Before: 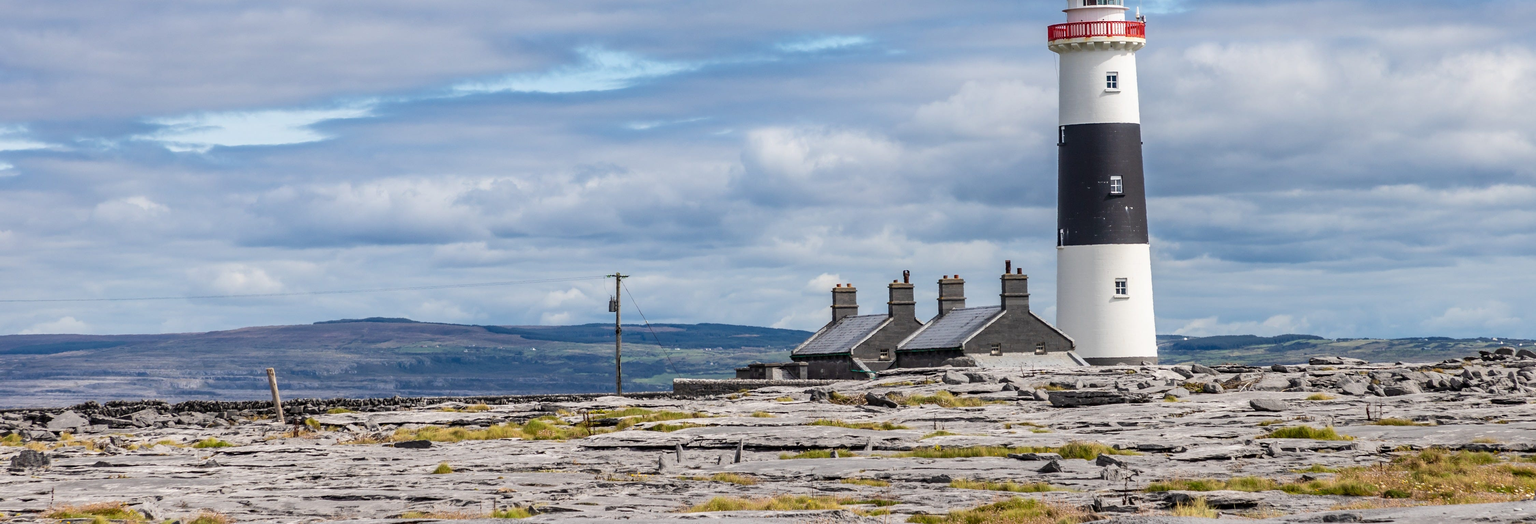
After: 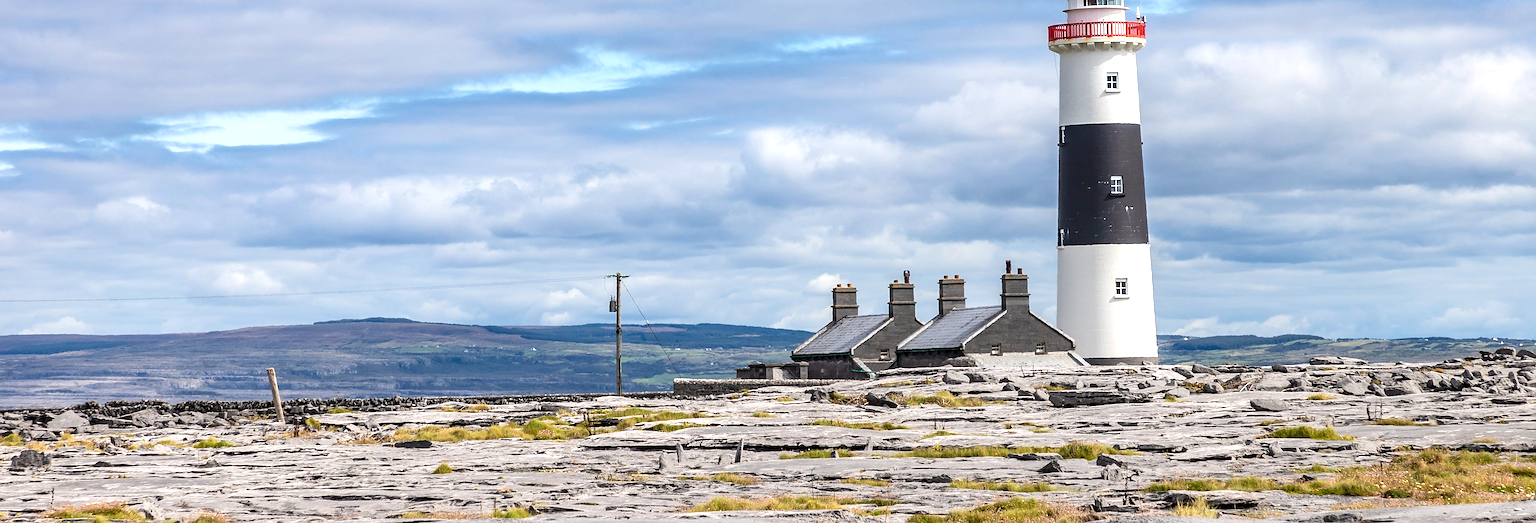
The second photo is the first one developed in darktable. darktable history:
sharpen: on, module defaults
exposure: black level correction 0.001, exposure 0.5 EV, compensate exposure bias true, compensate highlight preservation false
